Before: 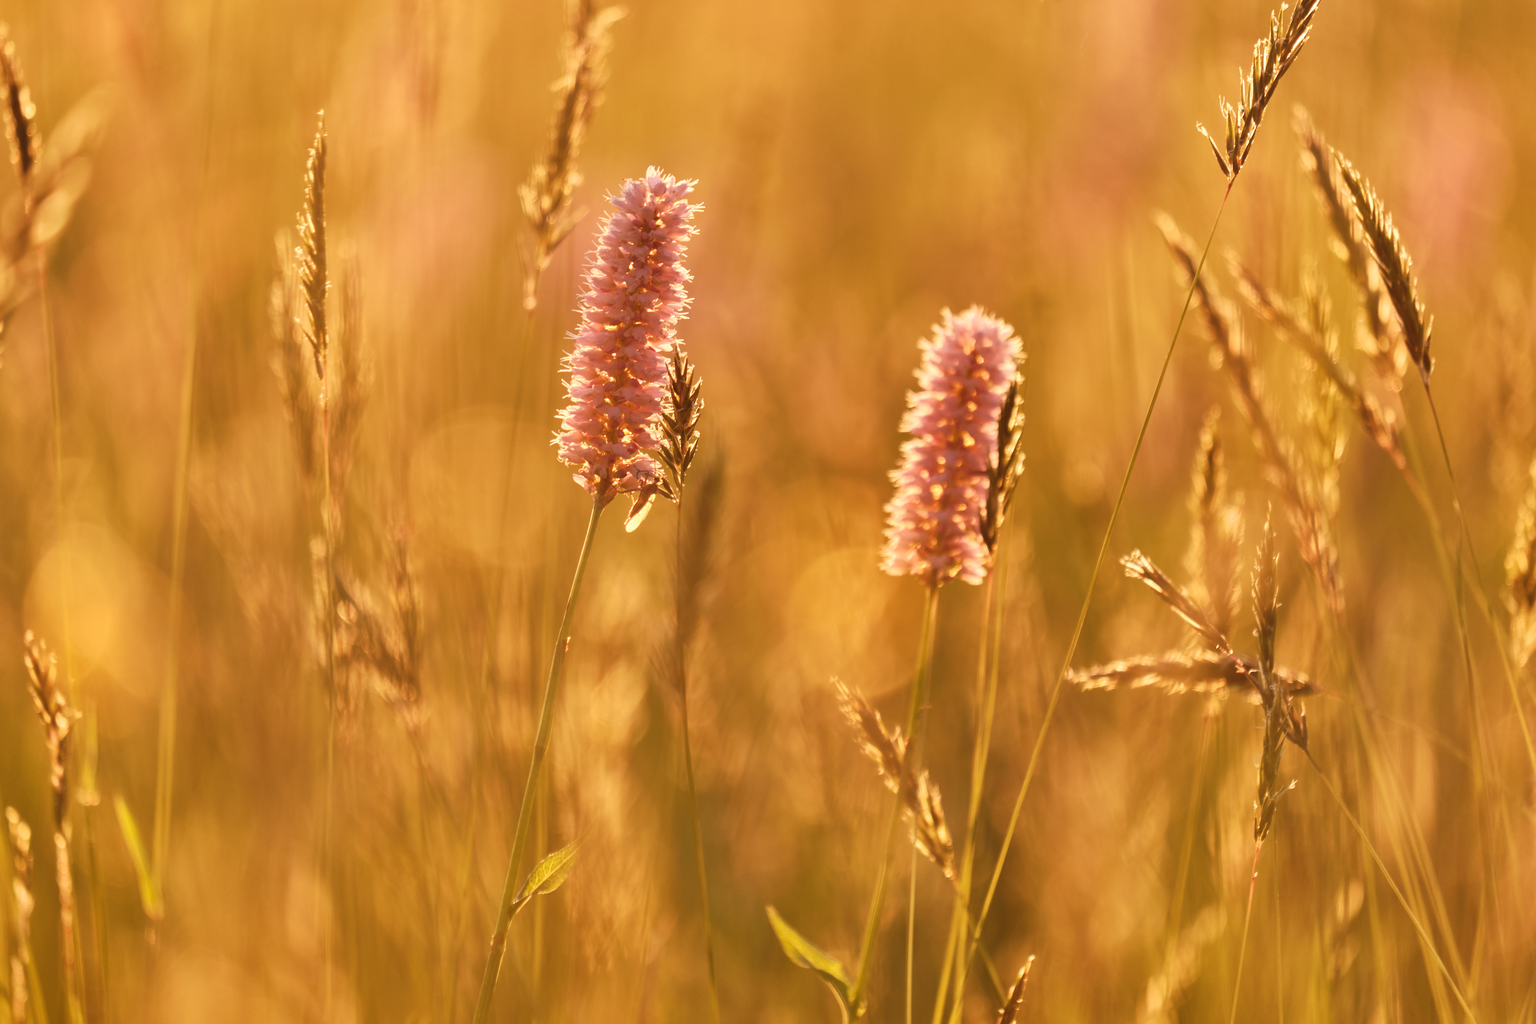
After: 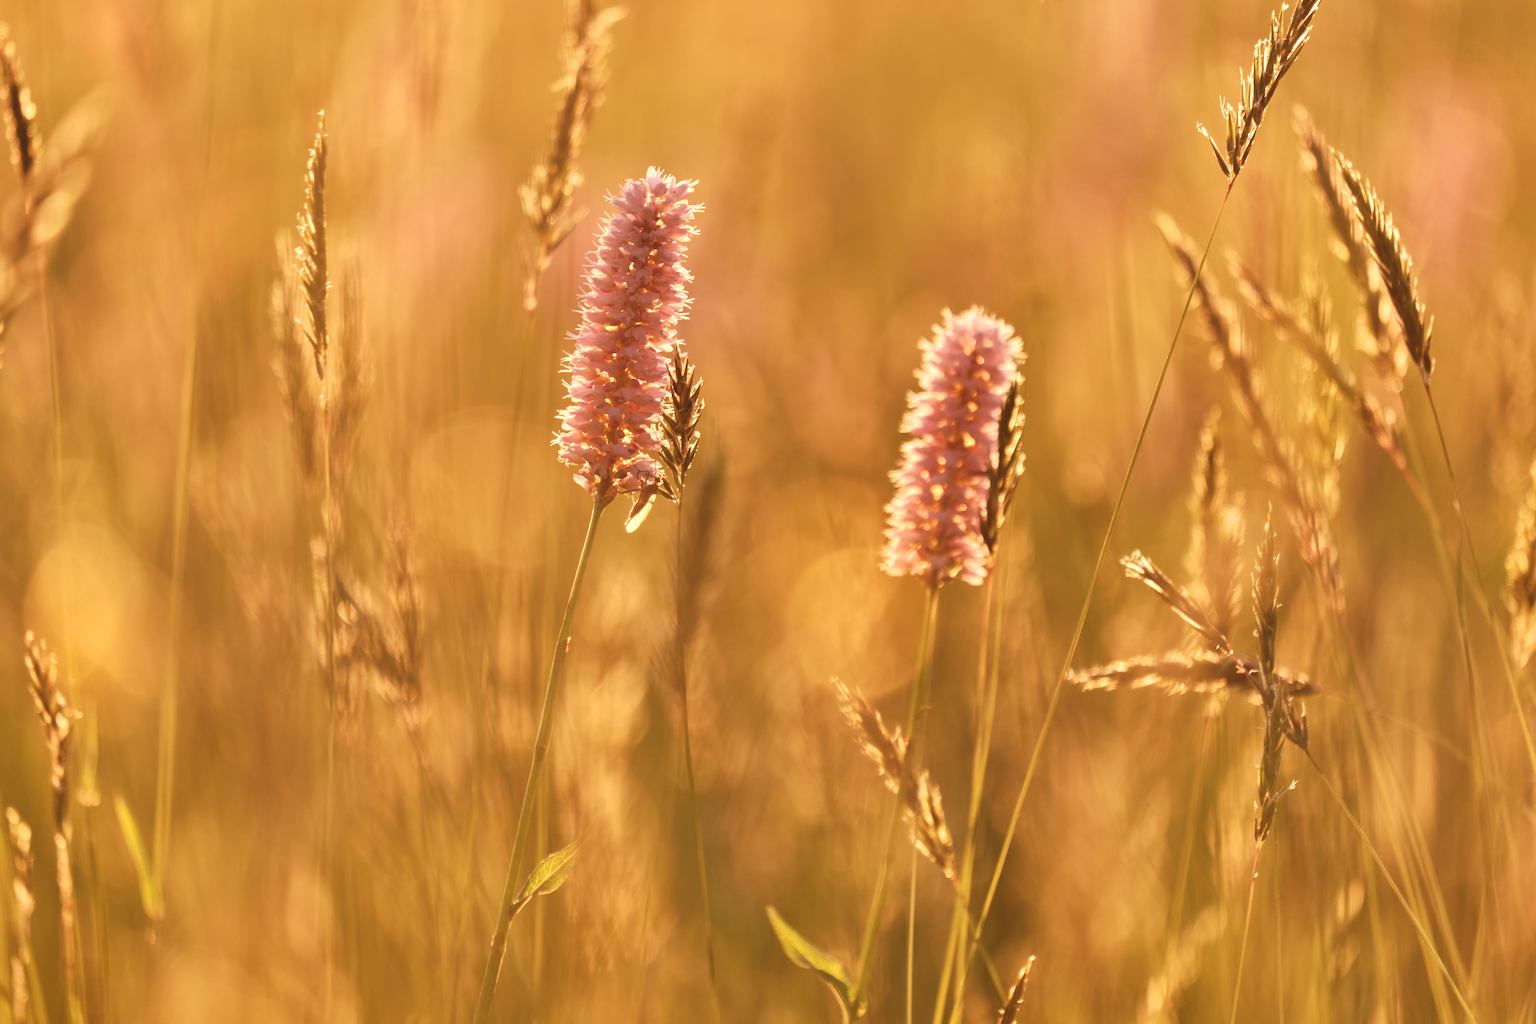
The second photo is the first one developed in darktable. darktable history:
shadows and highlights: radius 331.84, shadows 53.55, highlights -100, compress 94.63%, highlights color adjustment 73.23%, soften with gaussian
exposure: black level correction 0, exposure 0.3 EV, compensate highlight preservation false
contrast brightness saturation: contrast -0.08, brightness -0.04, saturation -0.11
